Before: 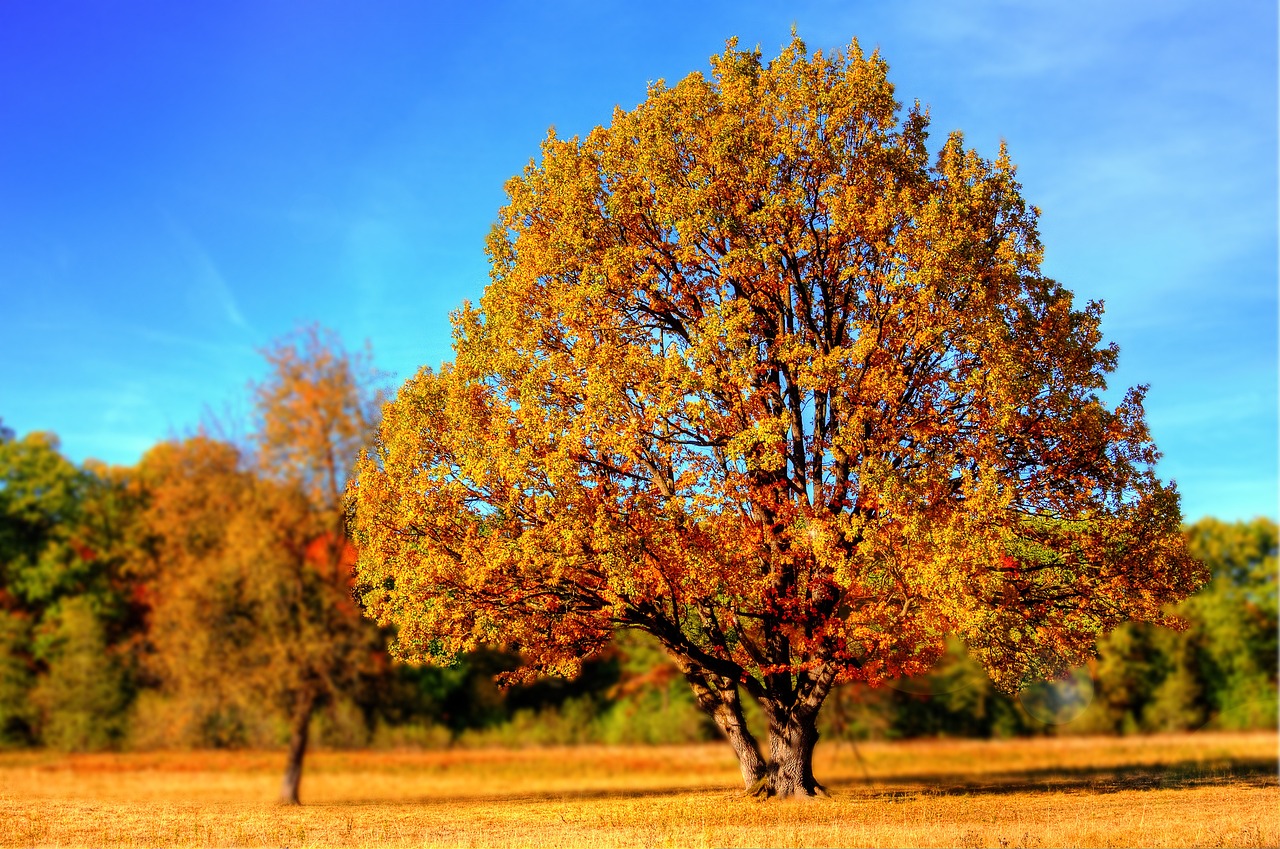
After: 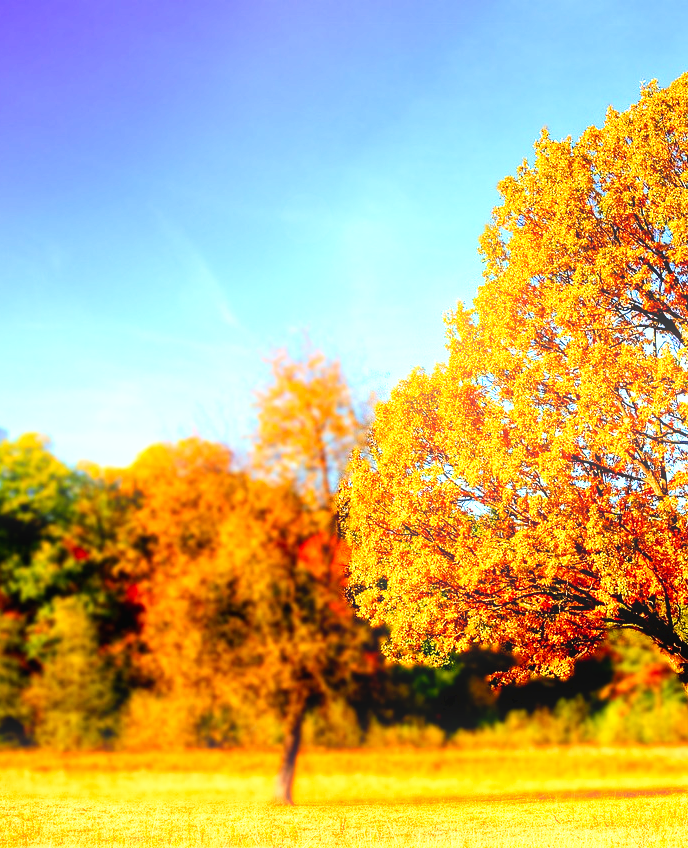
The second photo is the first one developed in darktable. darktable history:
exposure: exposure 0.507 EV, compensate highlight preservation false
bloom: size 9%, threshold 100%, strength 7%
tone curve: curves: ch0 [(0, 0) (0.003, 0.016) (0.011, 0.016) (0.025, 0.016) (0.044, 0.017) (0.069, 0.026) (0.1, 0.044) (0.136, 0.074) (0.177, 0.121) (0.224, 0.183) (0.277, 0.248) (0.335, 0.326) (0.399, 0.413) (0.468, 0.511) (0.543, 0.612) (0.623, 0.717) (0.709, 0.818) (0.801, 0.911) (0.898, 0.979) (1, 1)], preserve colors none
crop: left 0.587%, right 45.588%, bottom 0.086%
white balance: red 1.045, blue 0.932
